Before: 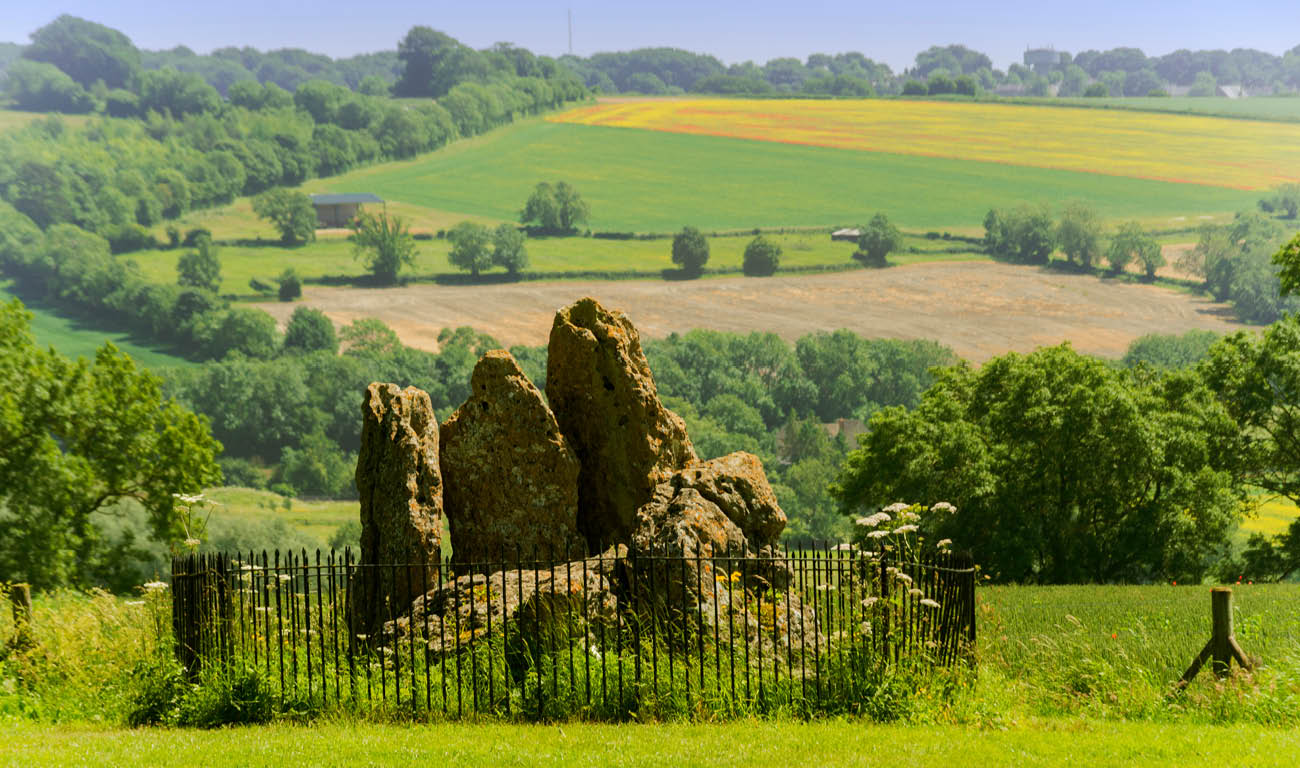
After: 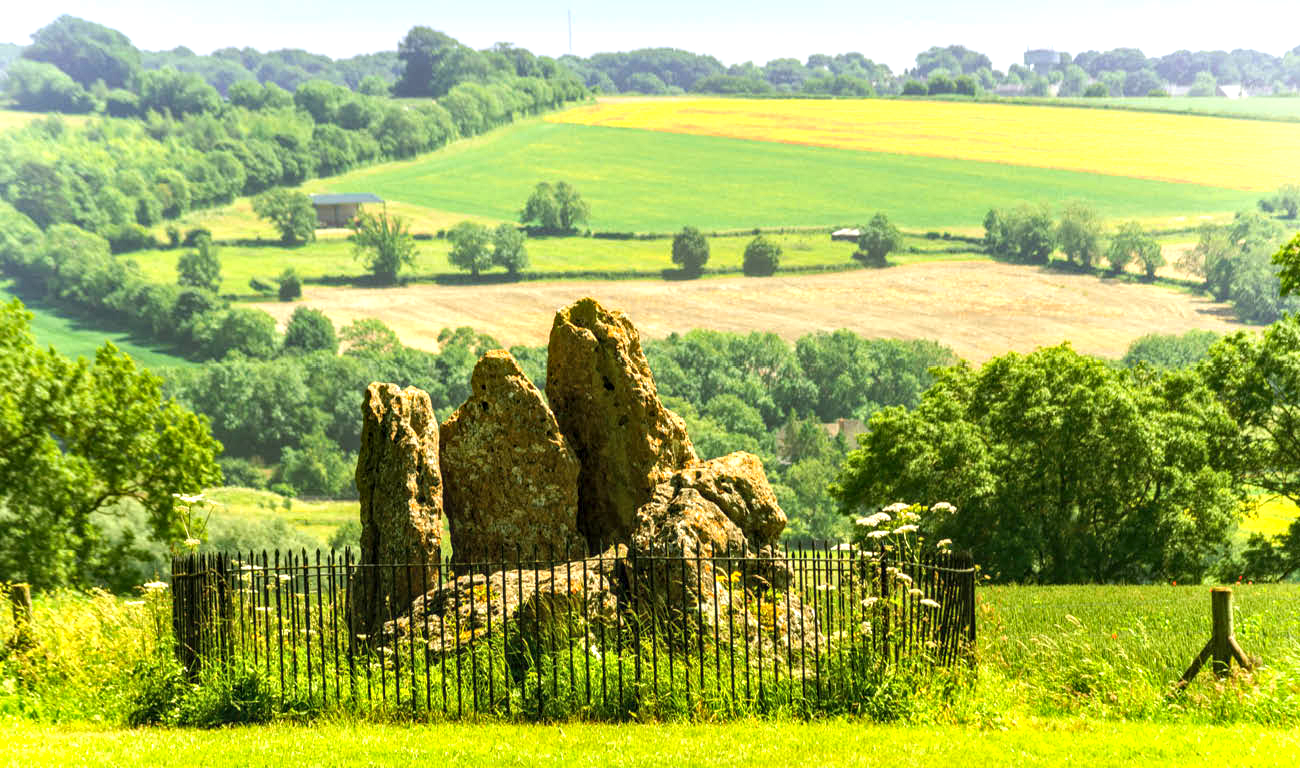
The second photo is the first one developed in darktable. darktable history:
exposure: black level correction 0, exposure 1.001 EV, compensate highlight preservation false
local contrast: on, module defaults
haze removal: compatibility mode true, adaptive false
